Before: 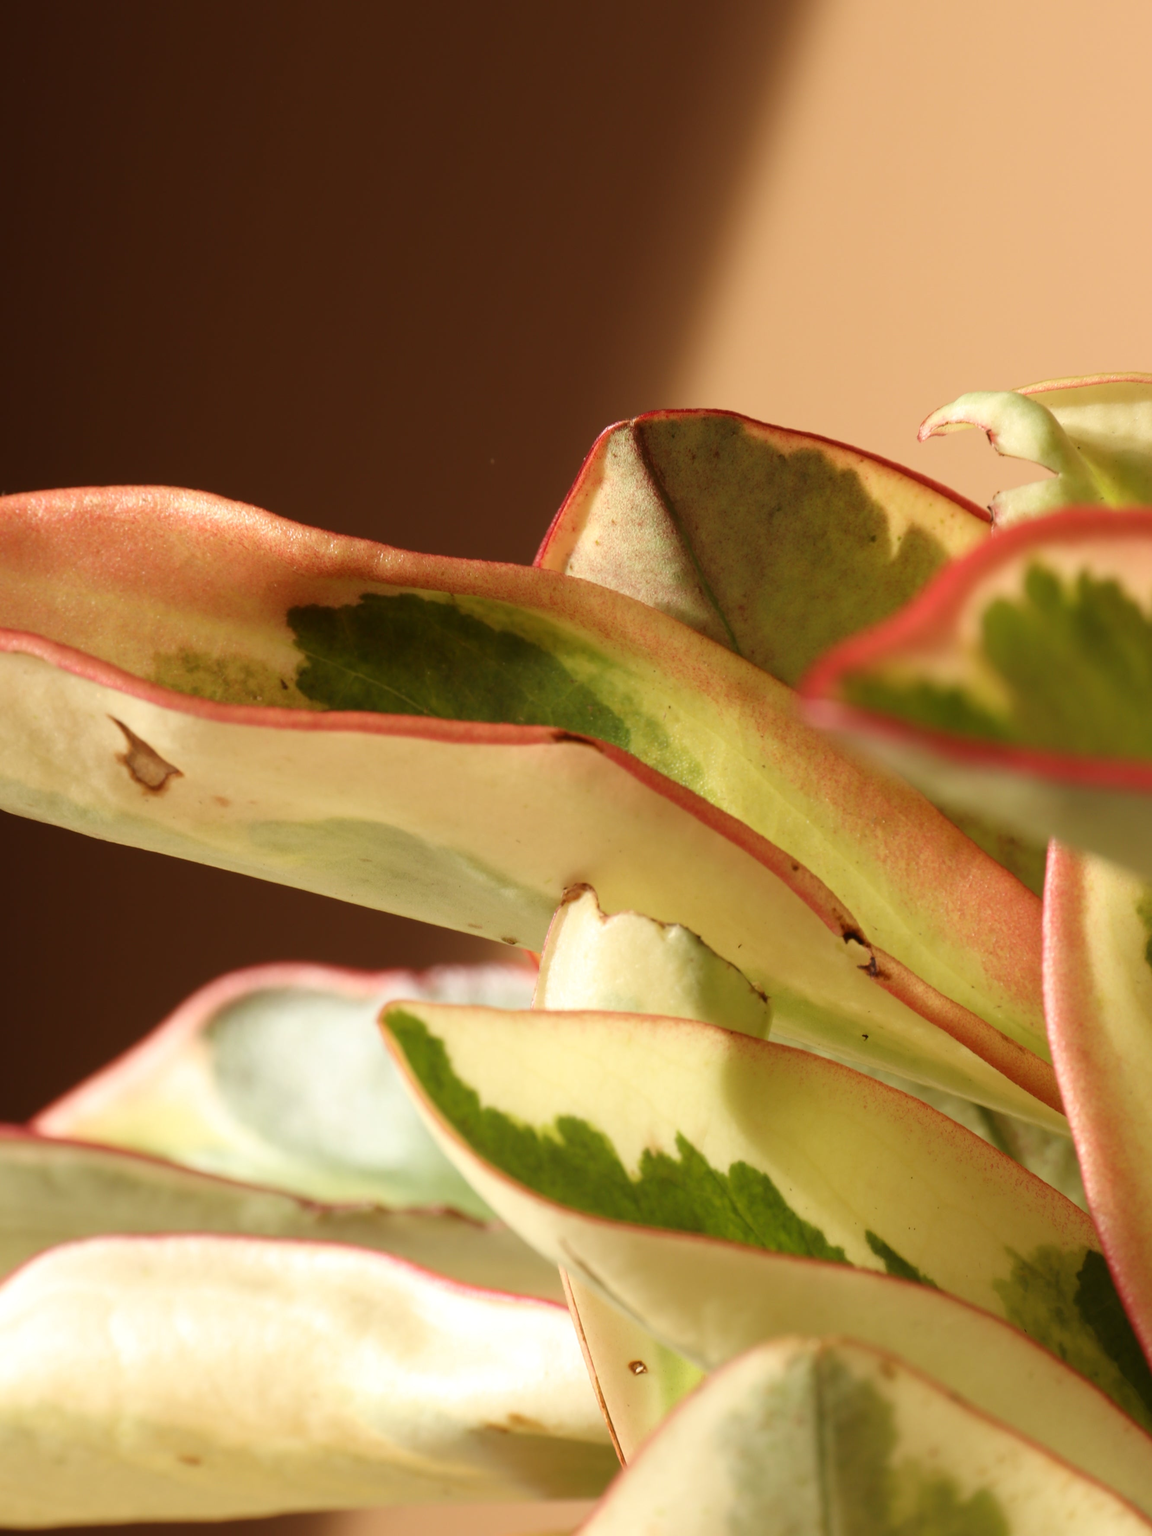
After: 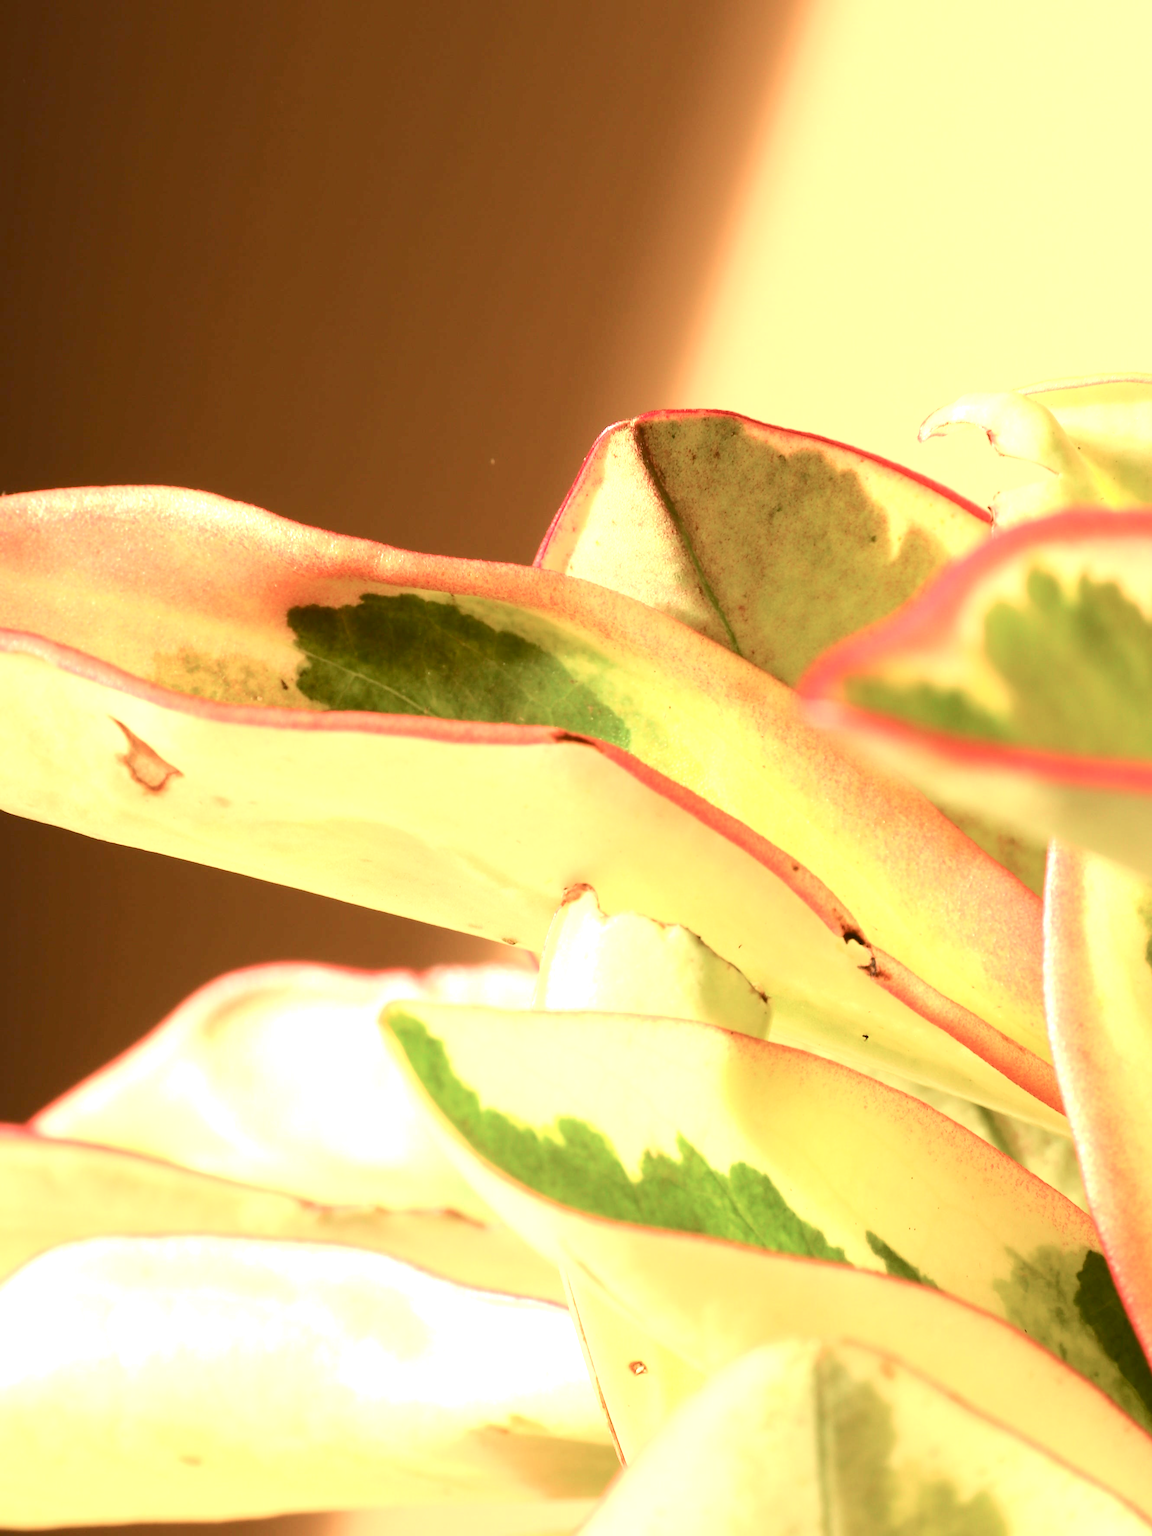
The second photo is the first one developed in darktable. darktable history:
exposure: black level correction 0, exposure 1.525 EV, compensate highlight preservation false
sharpen: radius 1.871, amount 0.404, threshold 1.35
tone curve: curves: ch0 [(0, 0) (0.035, 0.017) (0.131, 0.108) (0.279, 0.279) (0.476, 0.554) (0.617, 0.693) (0.704, 0.77) (0.801, 0.854) (0.895, 0.927) (1, 0.976)]; ch1 [(0, 0) (0.318, 0.278) (0.444, 0.427) (0.493, 0.488) (0.508, 0.502) (0.534, 0.526) (0.562, 0.555) (0.645, 0.648) (0.746, 0.764) (1, 1)]; ch2 [(0, 0) (0.316, 0.292) (0.381, 0.37) (0.423, 0.448) (0.476, 0.482) (0.502, 0.495) (0.522, 0.518) (0.533, 0.532) (0.593, 0.622) (0.634, 0.663) (0.7, 0.7) (0.861, 0.808) (1, 0.951)], color space Lab, independent channels, preserve colors none
